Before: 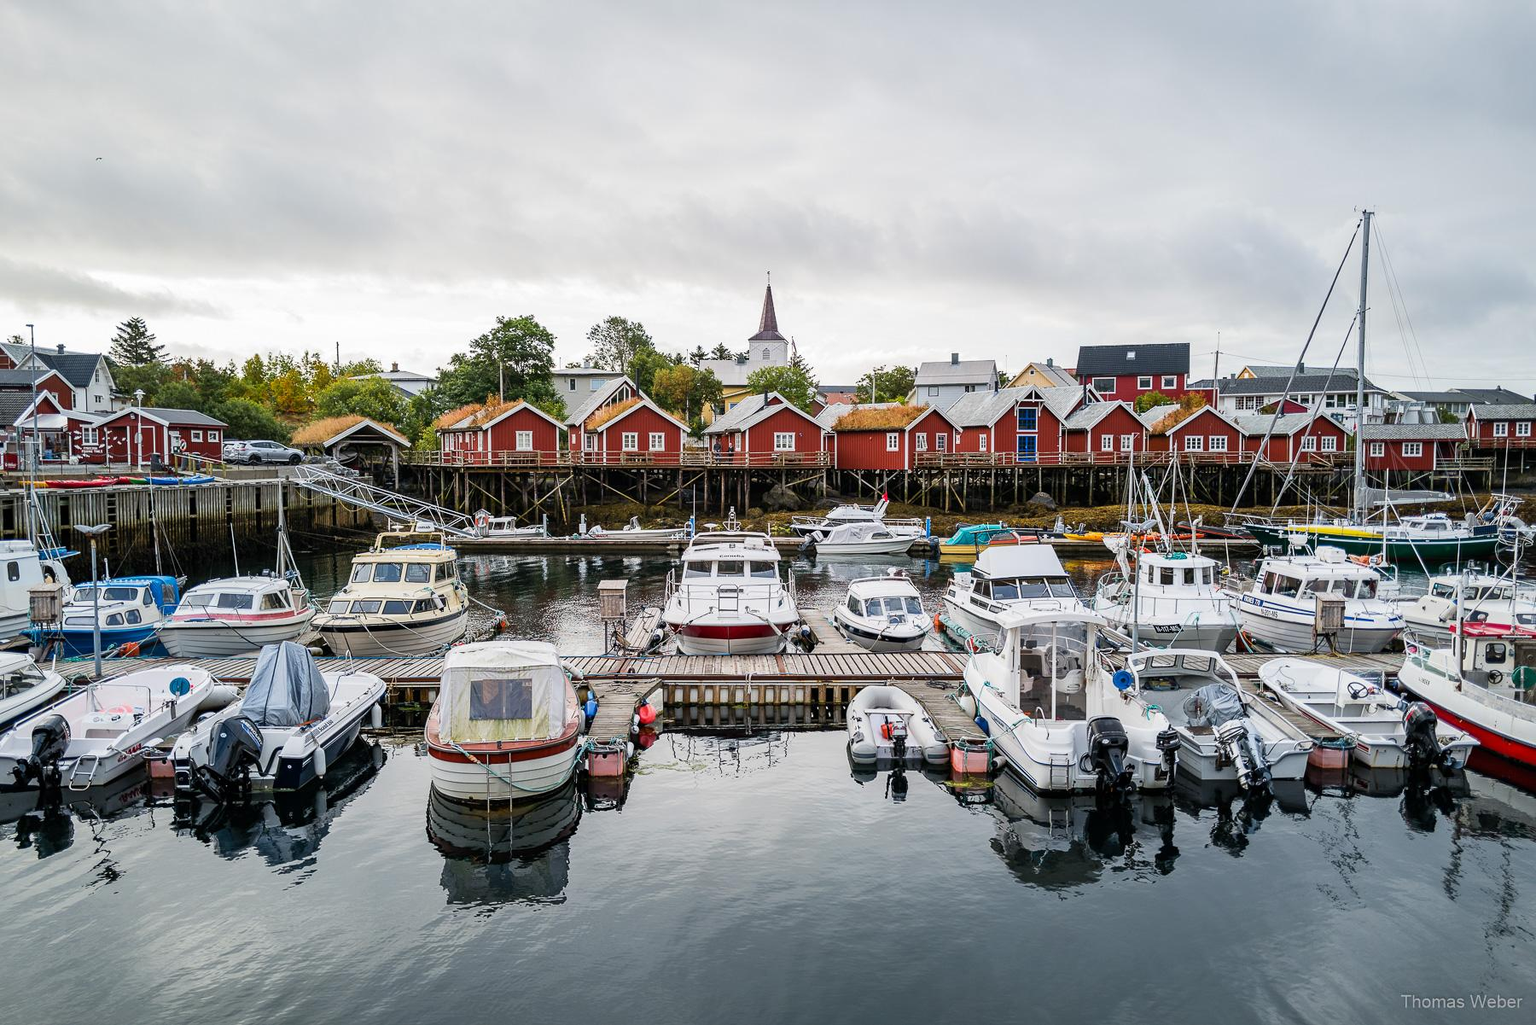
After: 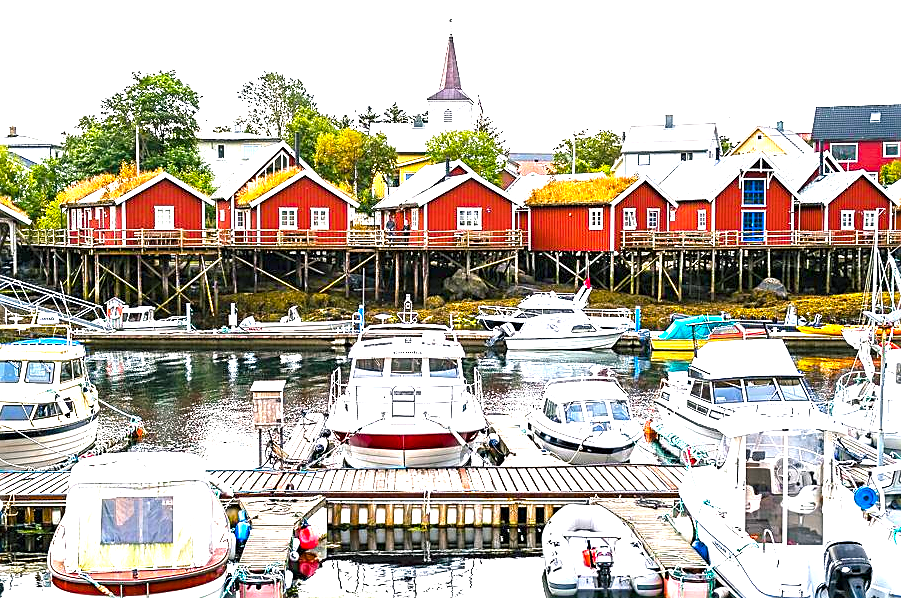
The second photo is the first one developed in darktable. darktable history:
color balance rgb: shadows lift › chroma 2.002%, shadows lift › hue 183.87°, perceptual saturation grading › global saturation 29.728%, global vibrance 20%
sharpen: on, module defaults
exposure: black level correction 0, exposure 1.672 EV, compensate highlight preservation false
crop: left 25.023%, top 24.902%, right 24.919%, bottom 25.283%
